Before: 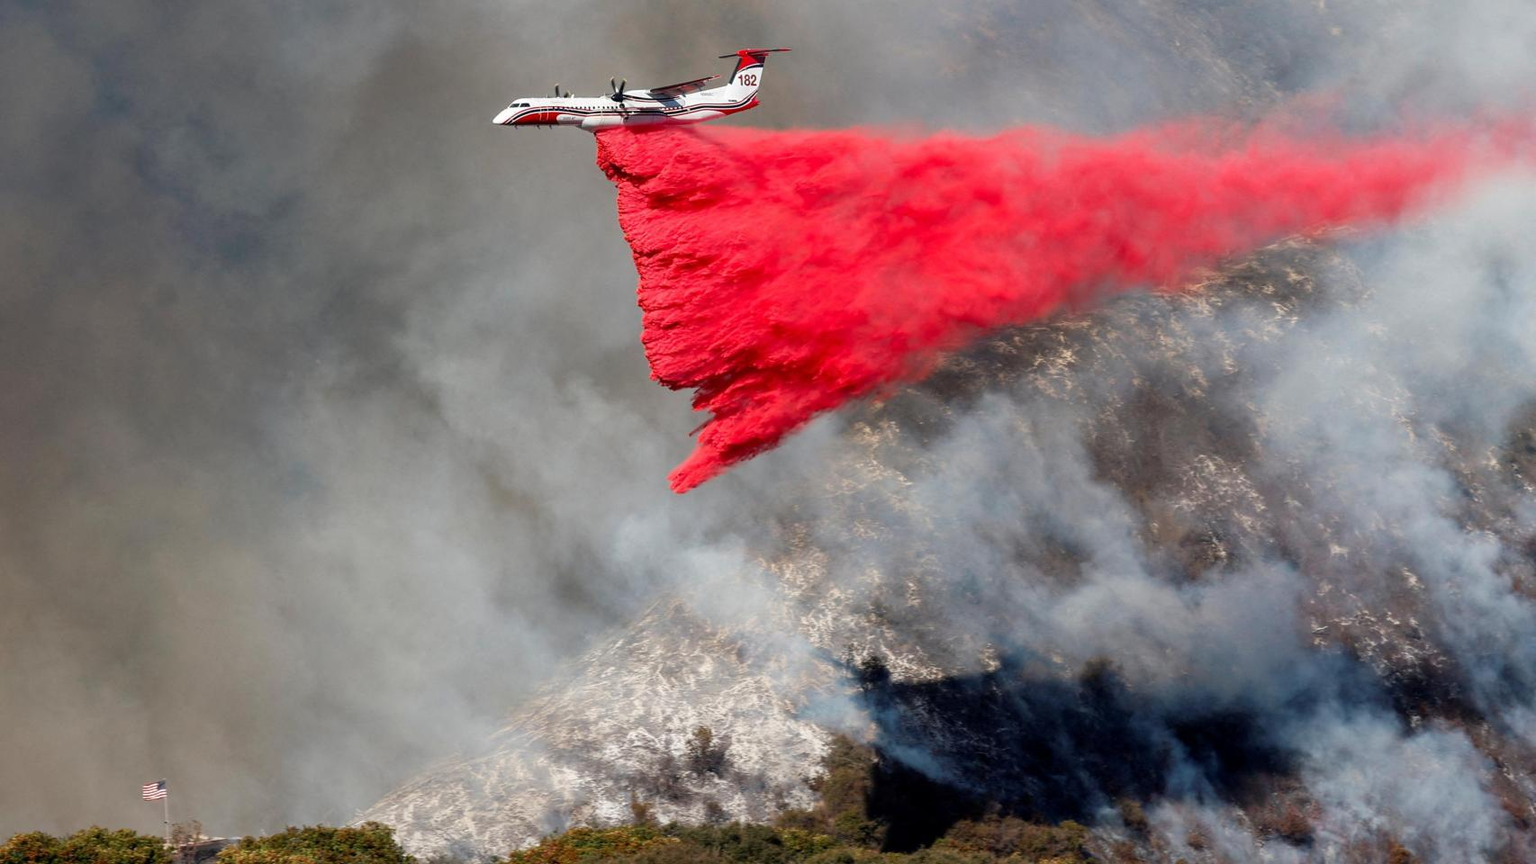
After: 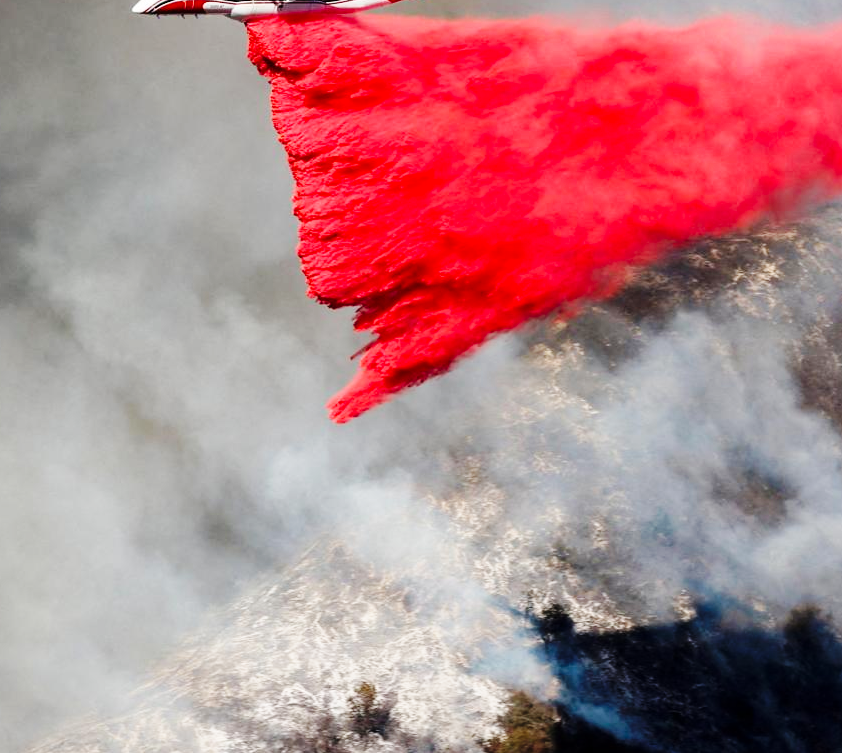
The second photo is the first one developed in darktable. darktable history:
base curve: curves: ch0 [(0, 0) (0.036, 0.025) (0.121, 0.166) (0.206, 0.329) (0.605, 0.79) (1, 1)], preserve colors none
crop and rotate: angle 0.022°, left 24.331%, top 13.043%, right 26.253%, bottom 8.407%
